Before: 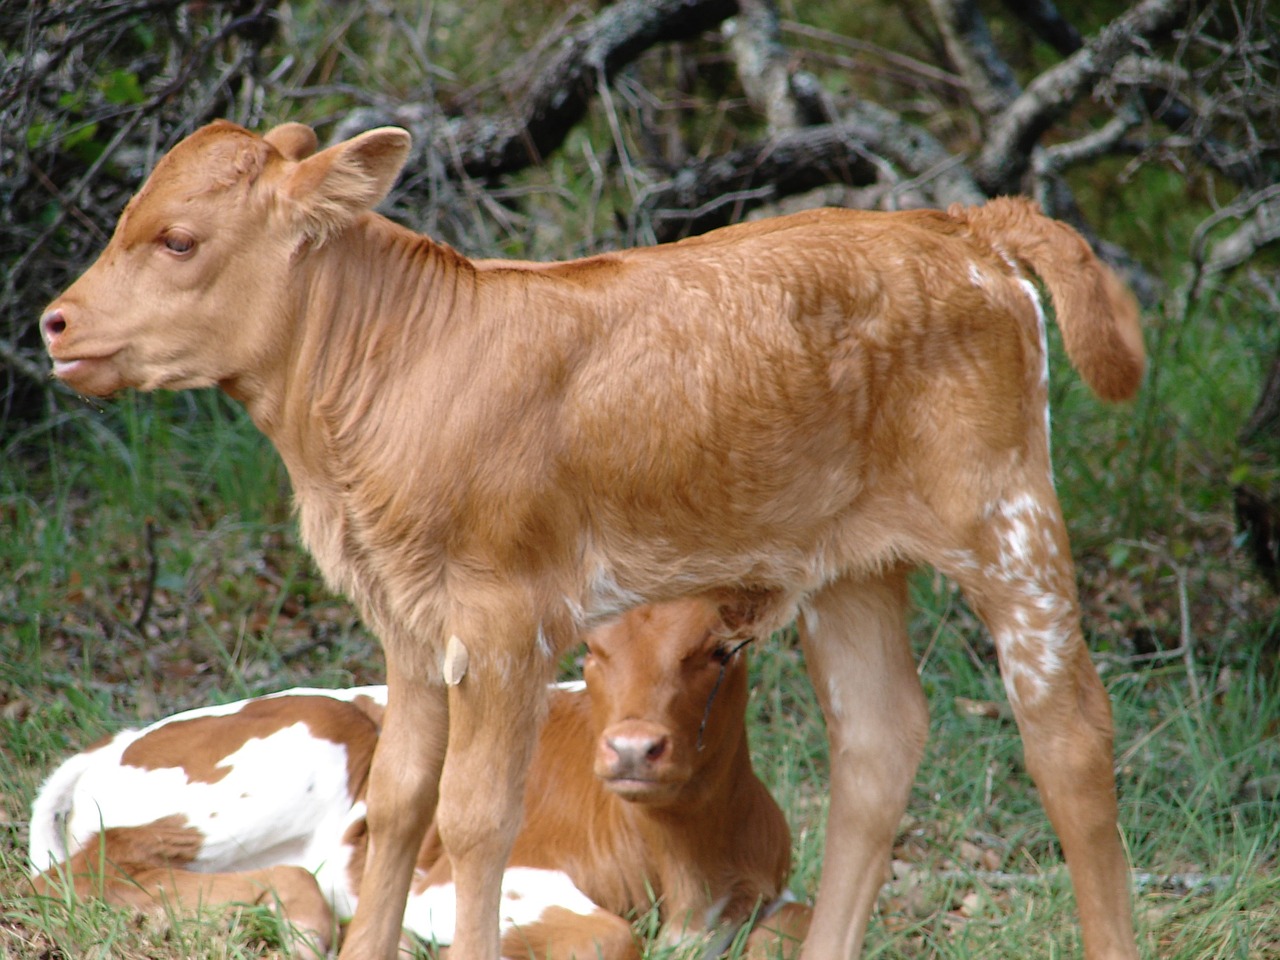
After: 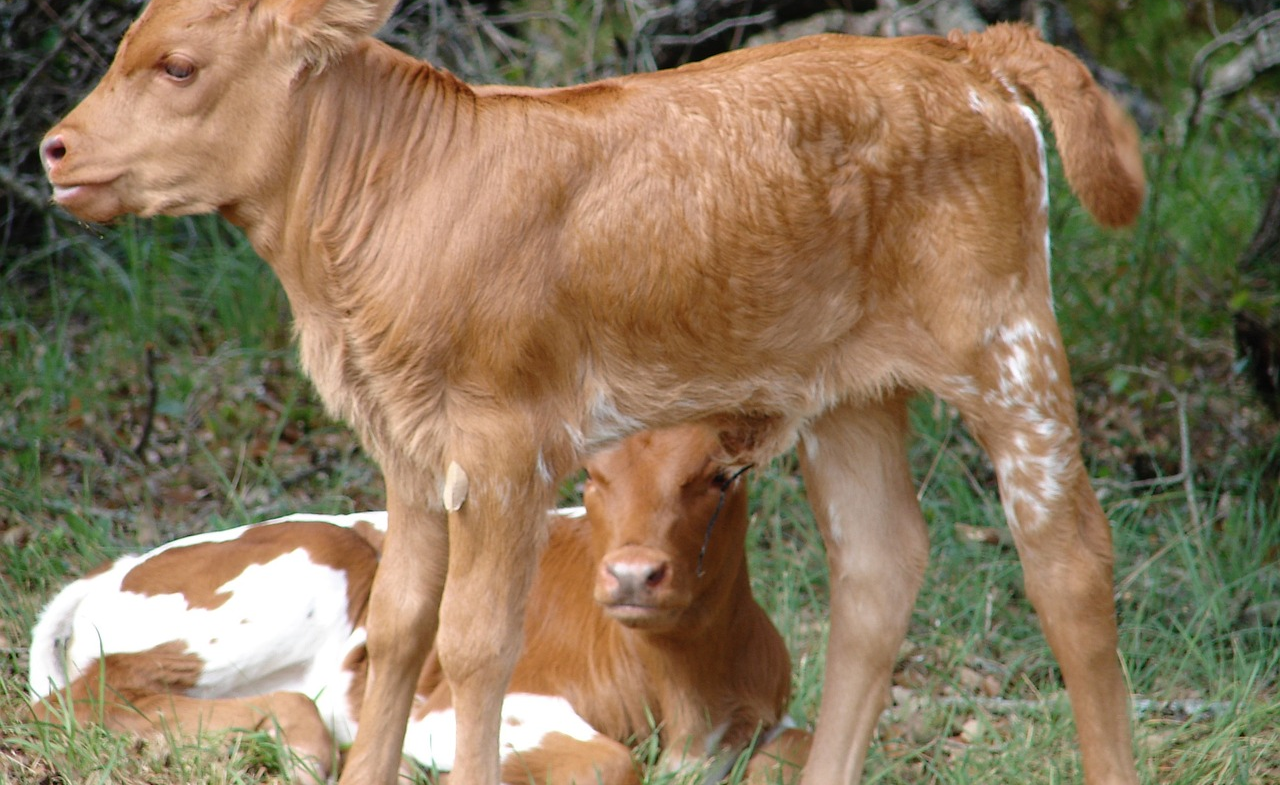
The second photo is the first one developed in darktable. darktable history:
crop and rotate: top 18.216%
